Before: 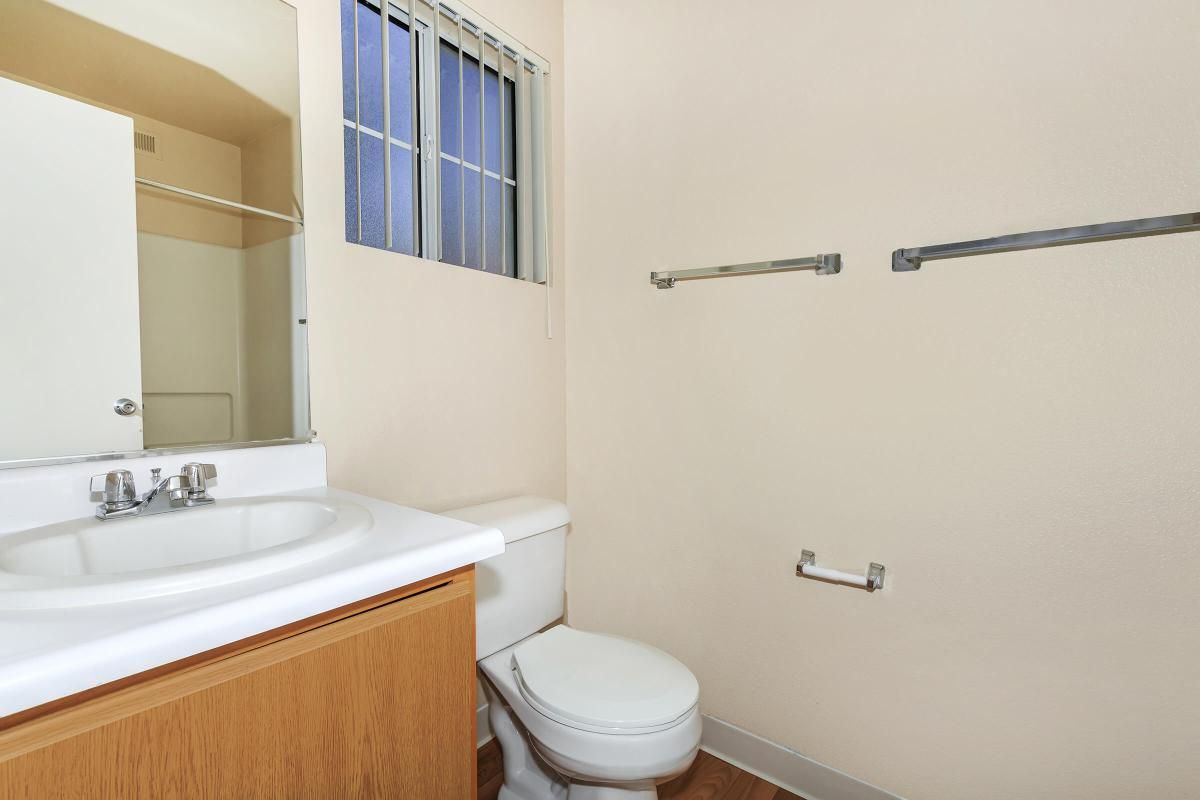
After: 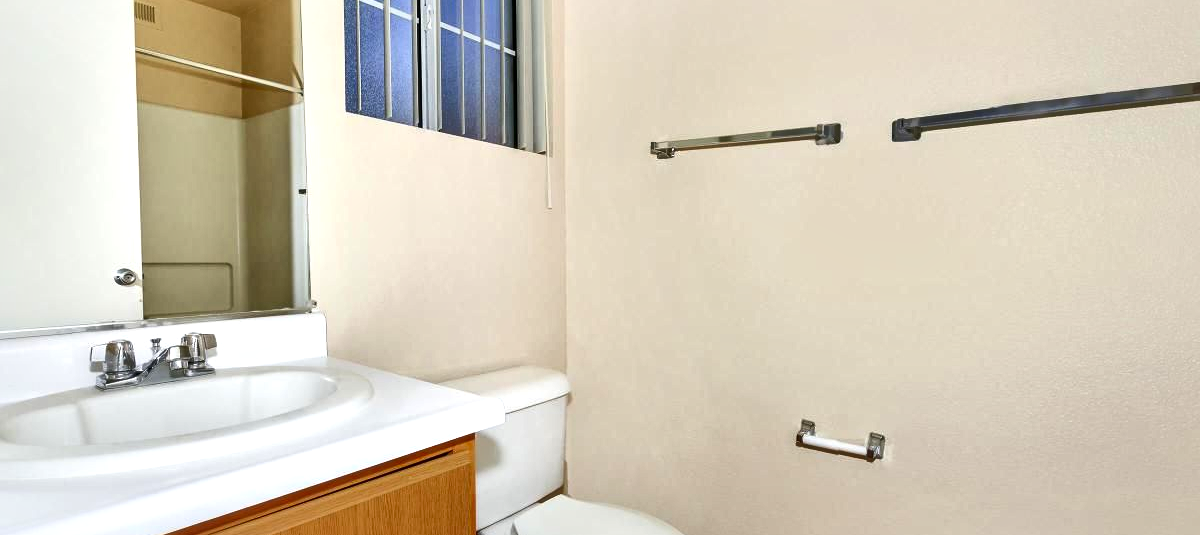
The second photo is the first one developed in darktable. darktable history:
crop: top 16.314%, bottom 16.727%
contrast brightness saturation: contrast 0.182, saturation 0.303
local contrast: mode bilateral grid, contrast 45, coarseness 69, detail 215%, midtone range 0.2
